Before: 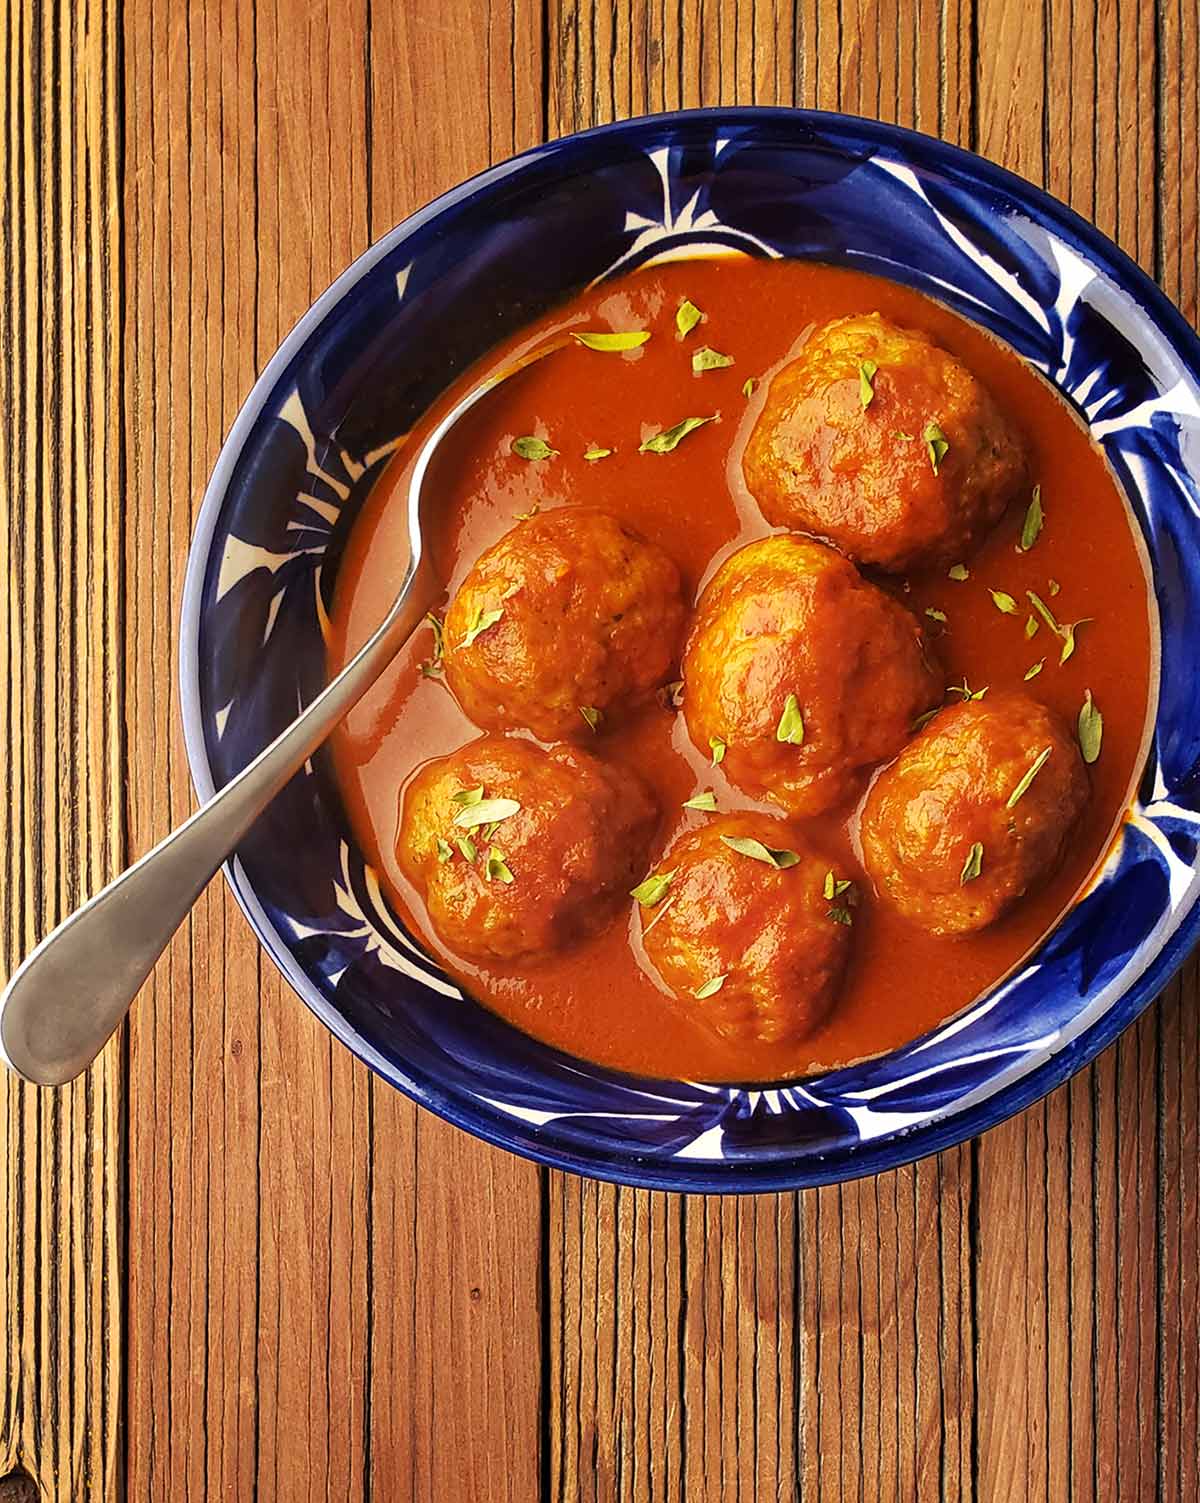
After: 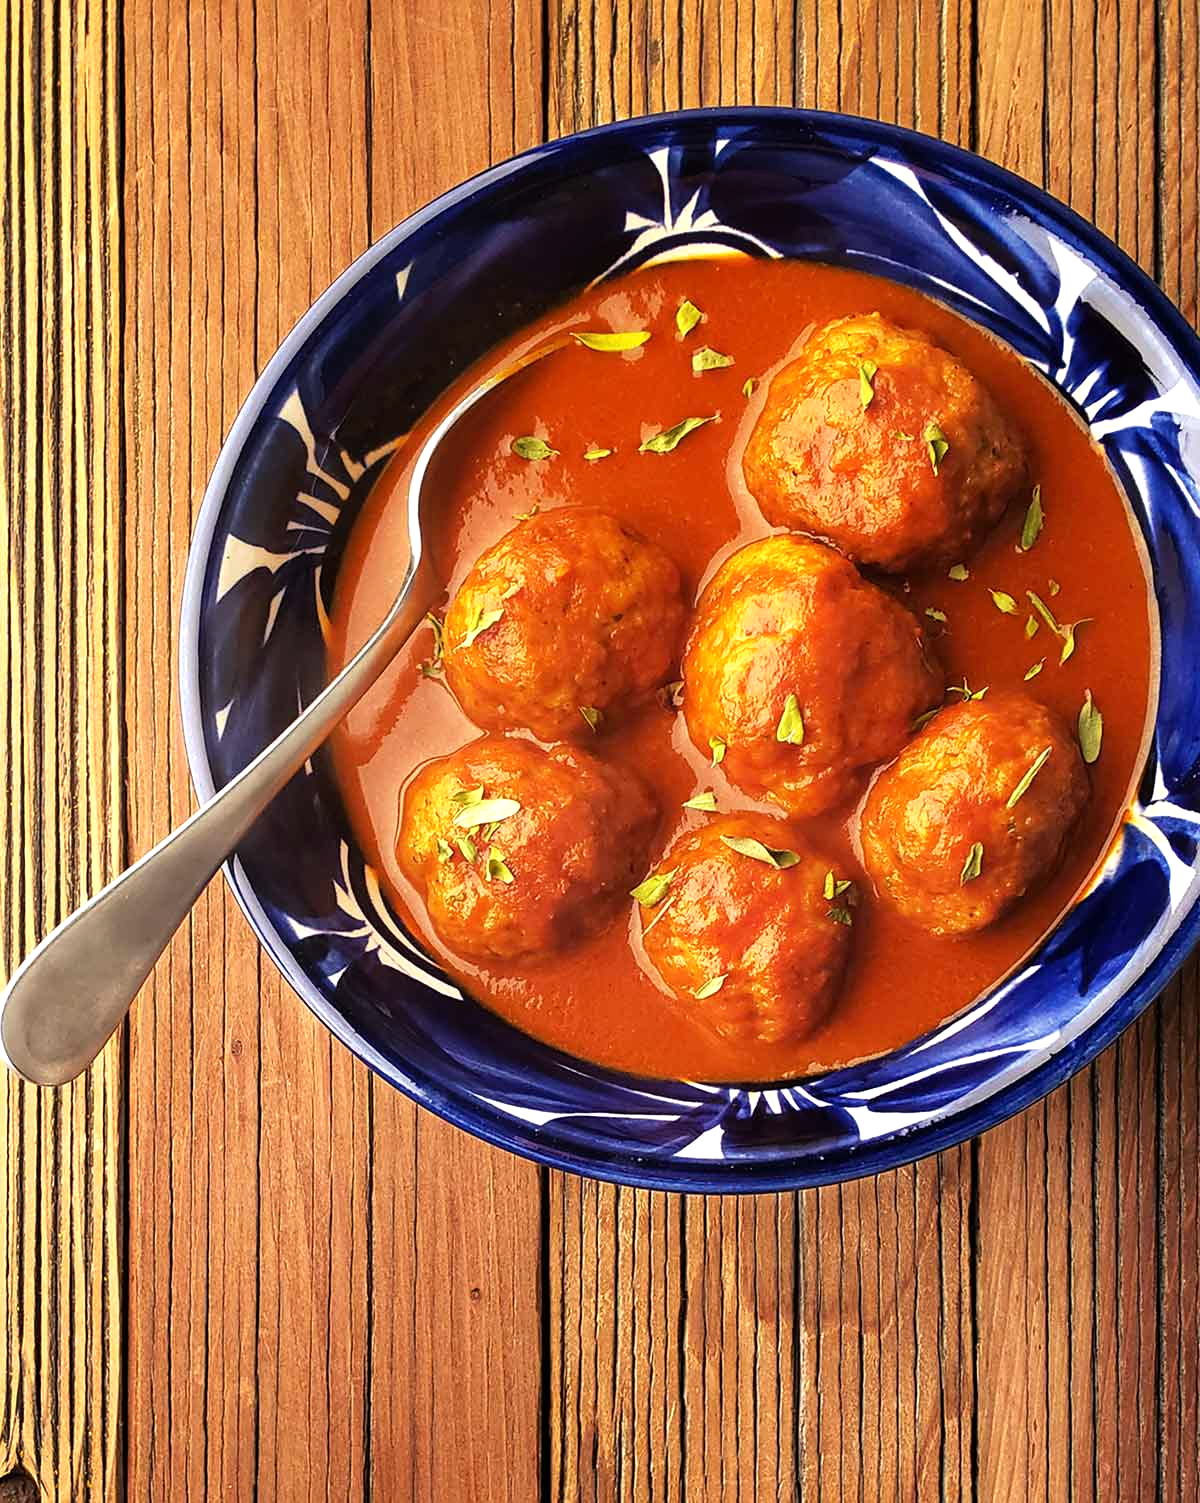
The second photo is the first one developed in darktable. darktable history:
tone equalizer: -8 EV -0.403 EV, -7 EV -0.386 EV, -6 EV -0.324 EV, -5 EV -0.262 EV, -3 EV 0.239 EV, -2 EV 0.319 EV, -1 EV 0.396 EV, +0 EV 0.442 EV
